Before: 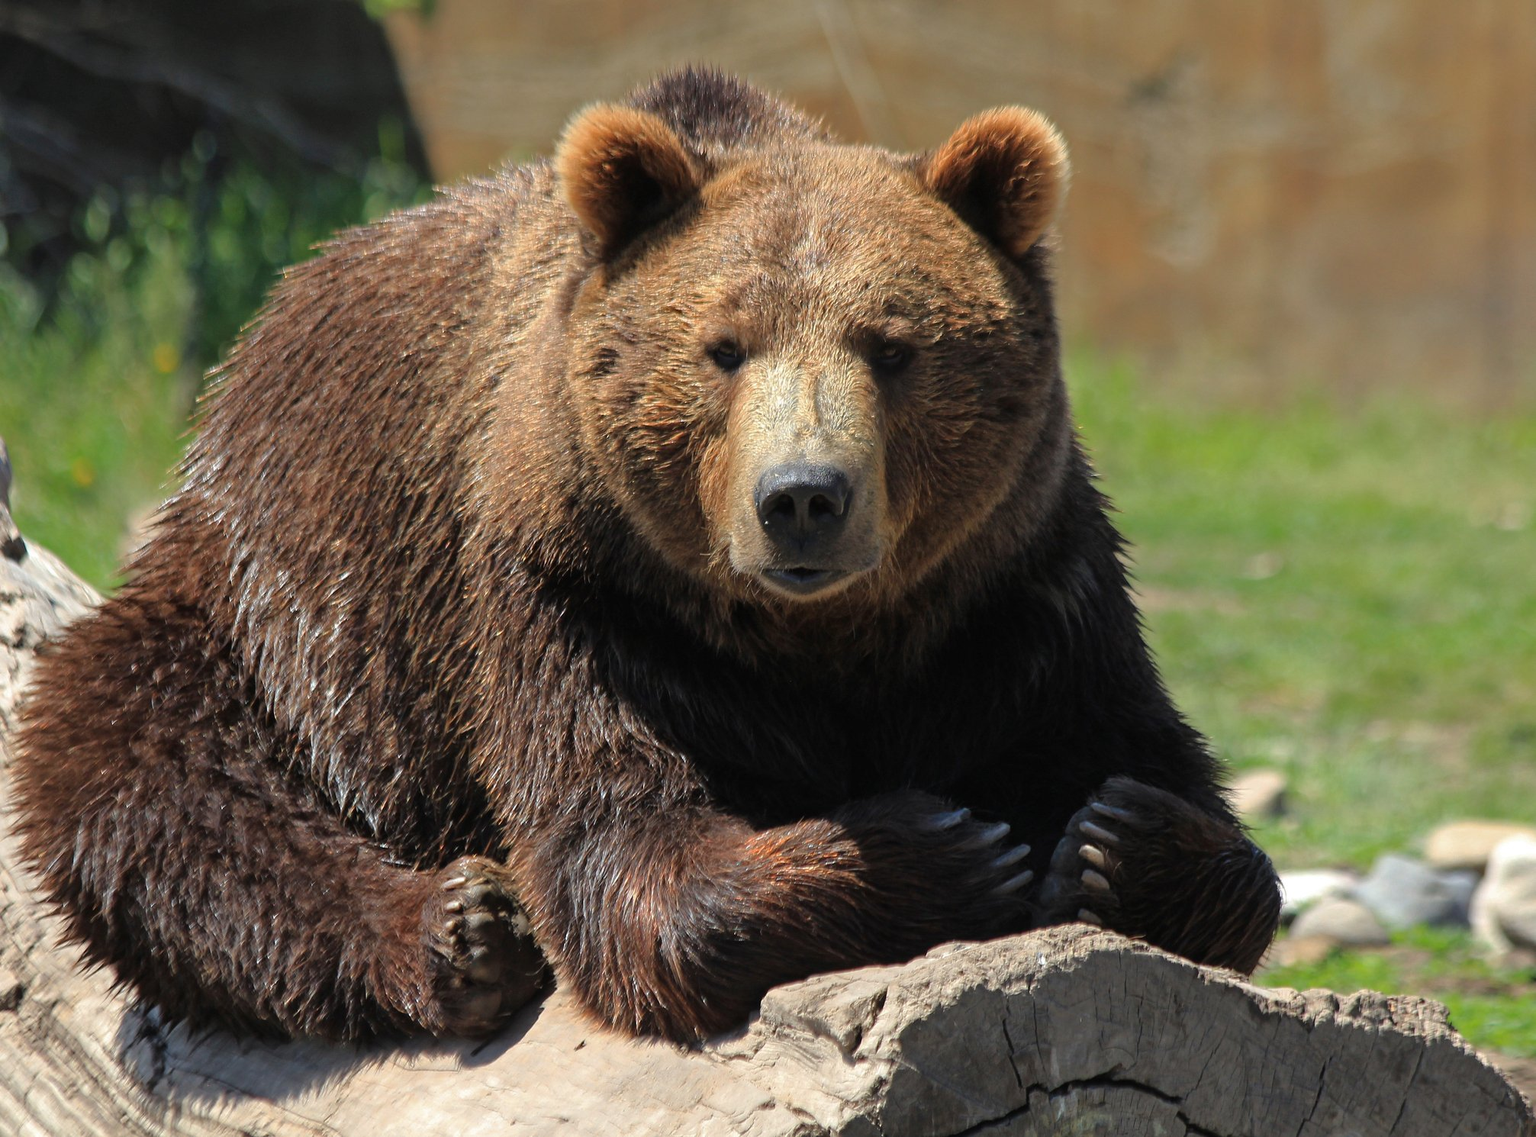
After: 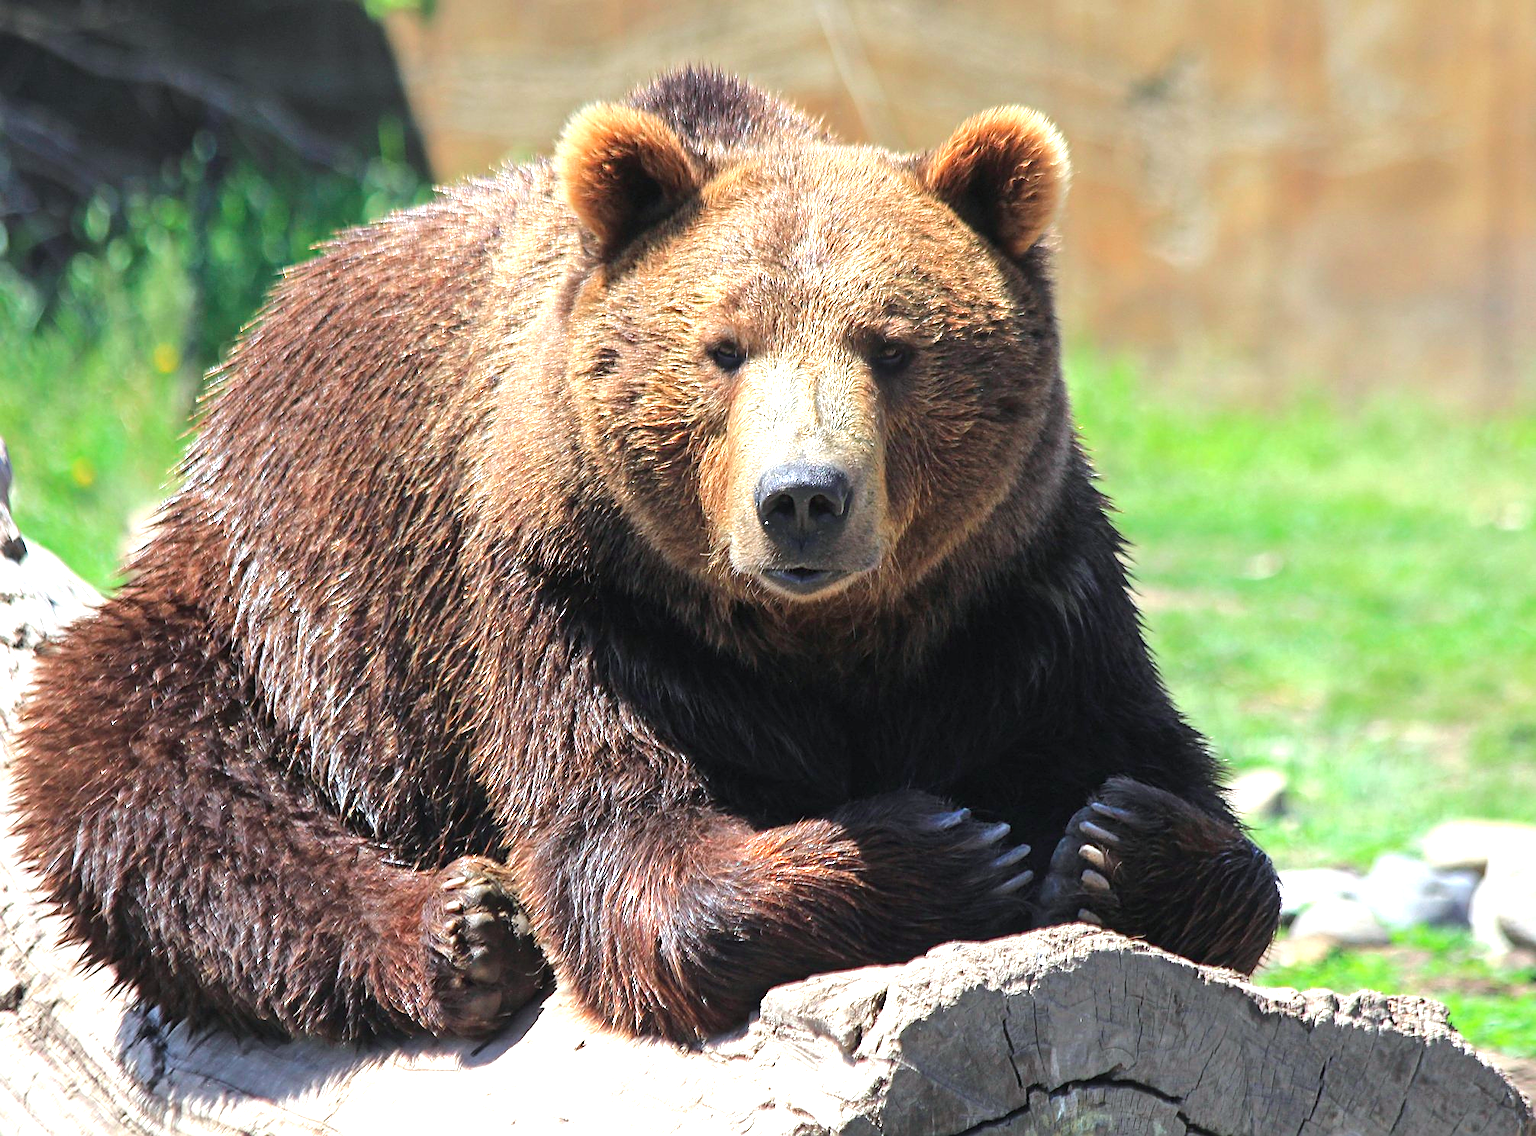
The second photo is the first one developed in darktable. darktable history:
exposure: black level correction 0, exposure 1.2 EV, compensate exposure bias true, compensate highlight preservation false
sharpen: on, module defaults
color calibration: output R [0.948, 0.091, -0.04, 0], output G [-0.3, 1.384, -0.085, 0], output B [-0.108, 0.061, 1.08, 0], illuminant as shot in camera, x 0.358, y 0.373, temperature 4628.91 K
